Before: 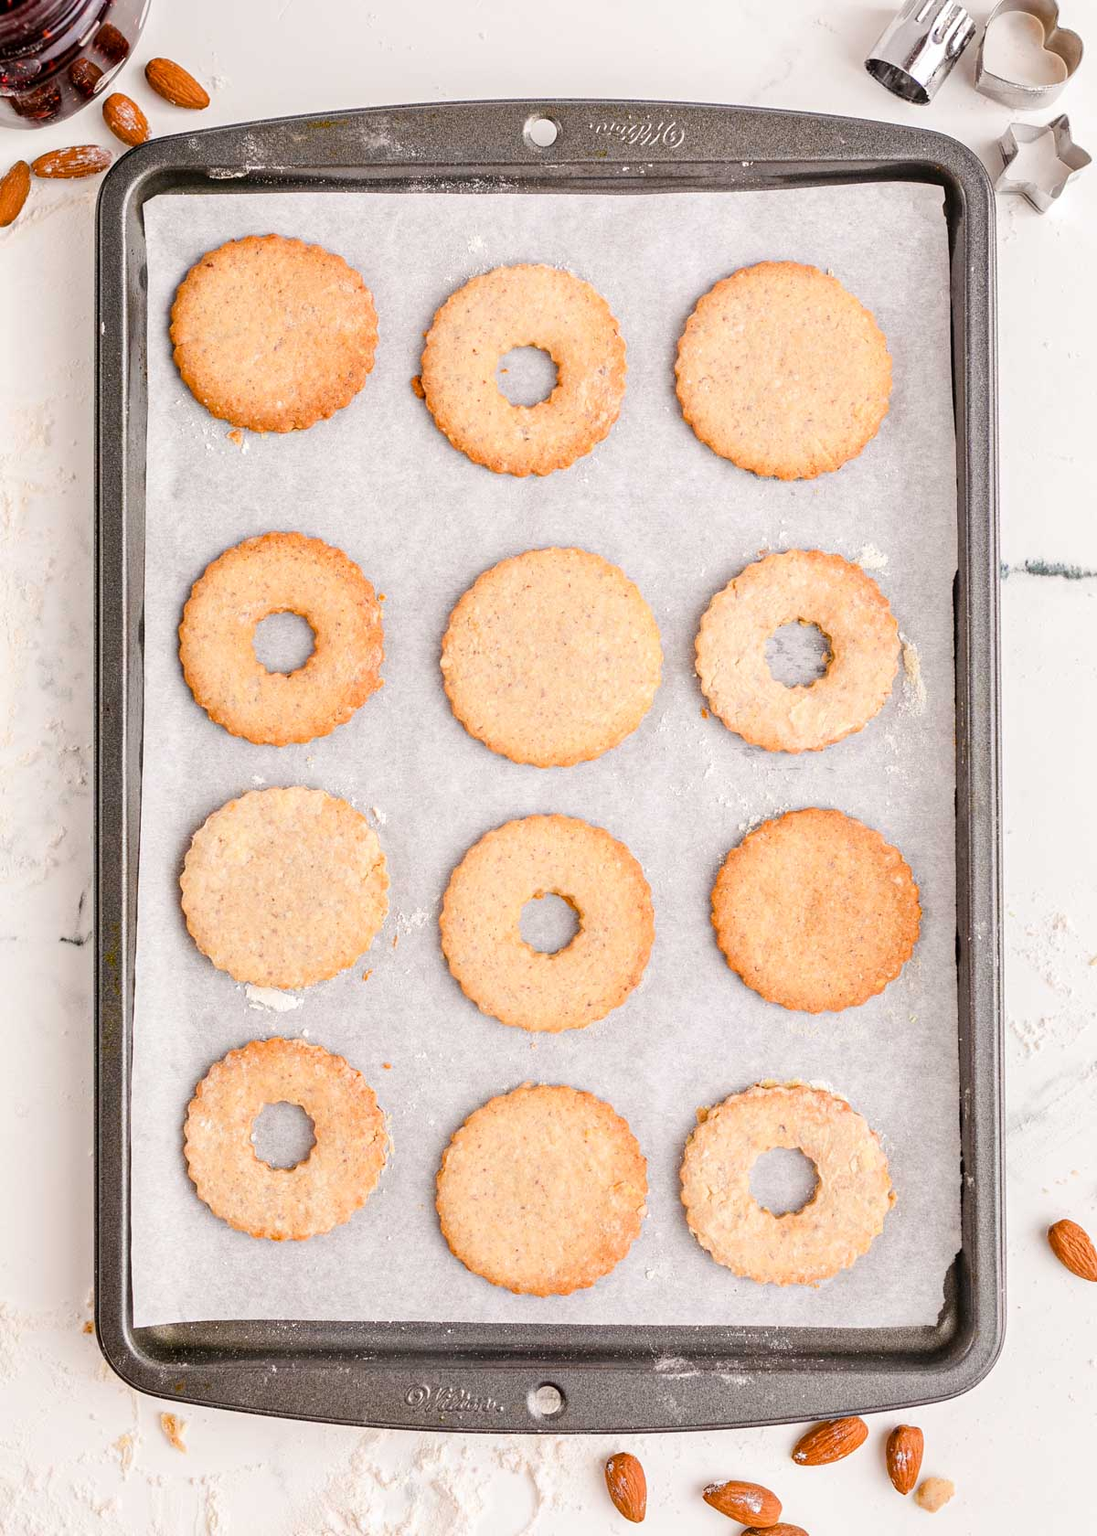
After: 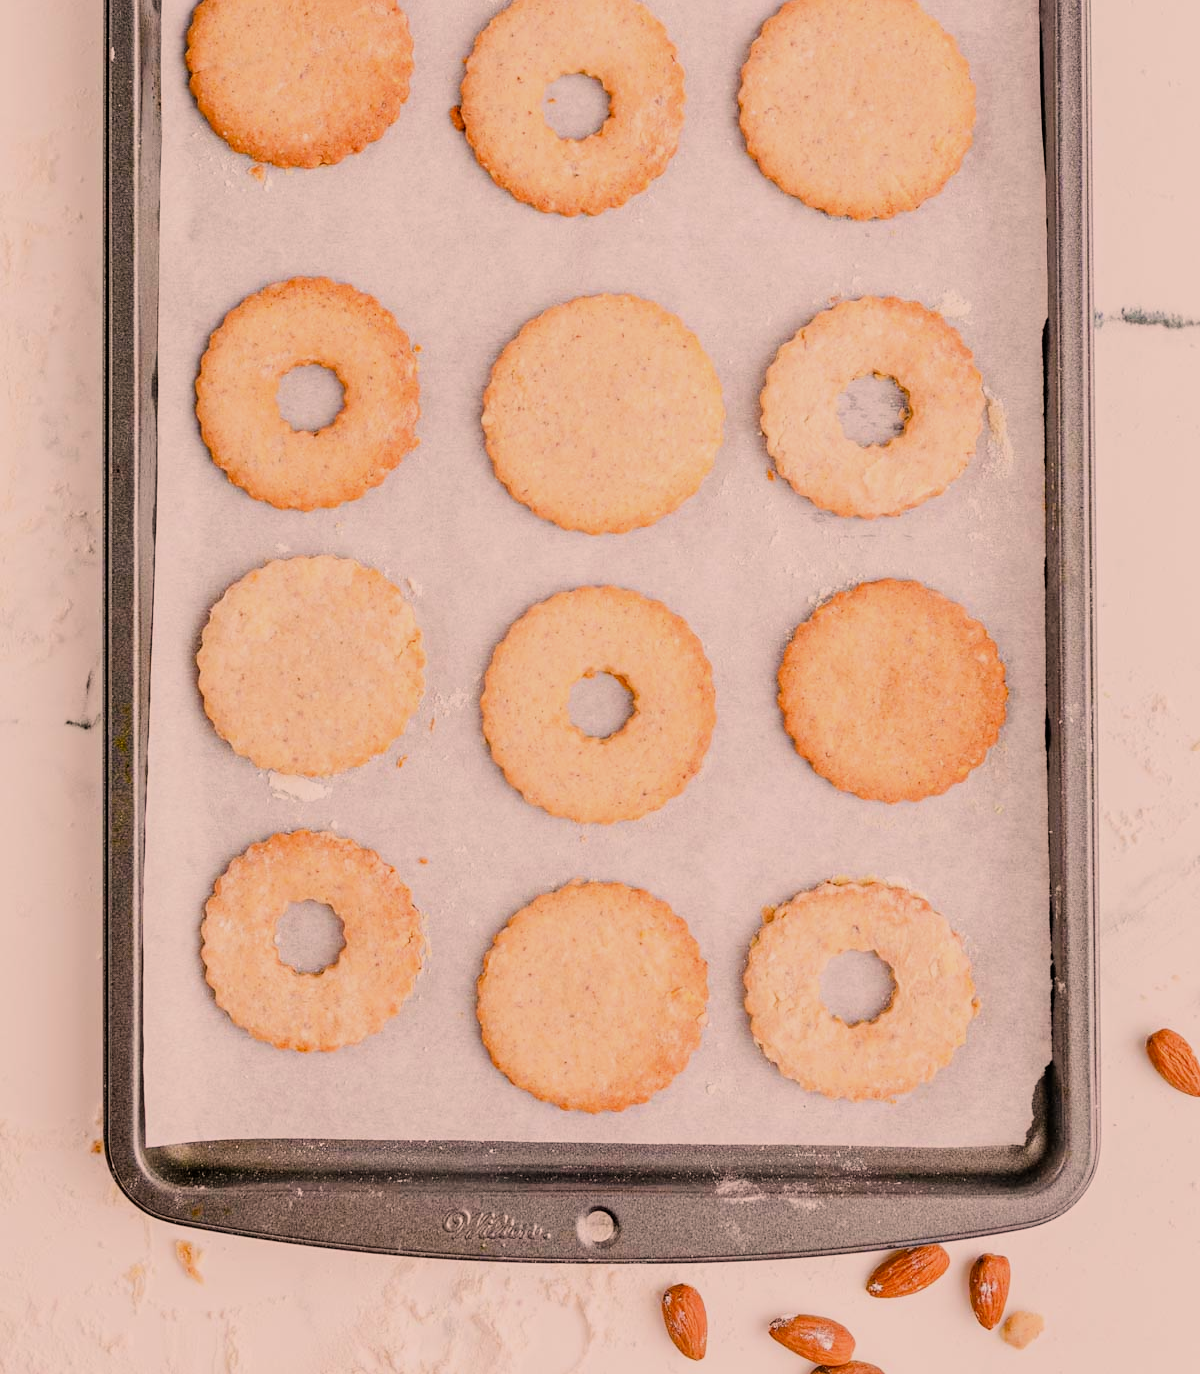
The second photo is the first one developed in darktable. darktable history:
filmic rgb: black relative exposure -7.65 EV, white relative exposure 4.56 EV, hardness 3.61
color correction: highlights a* 11.96, highlights b* 11.63
crop and rotate: top 18.21%
